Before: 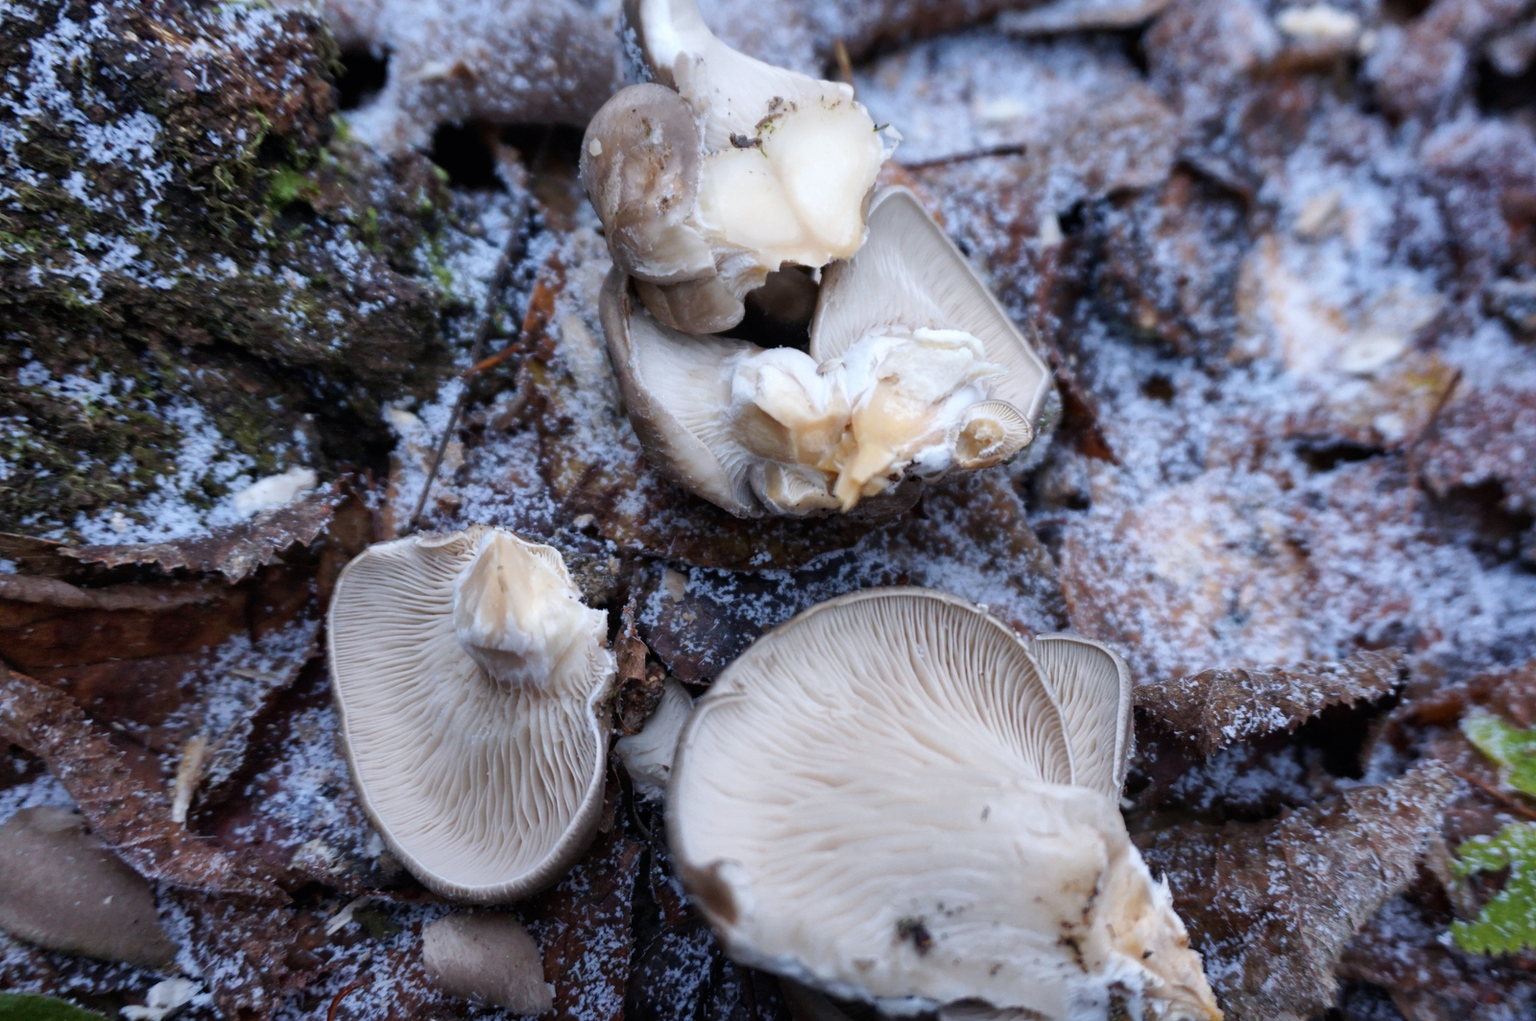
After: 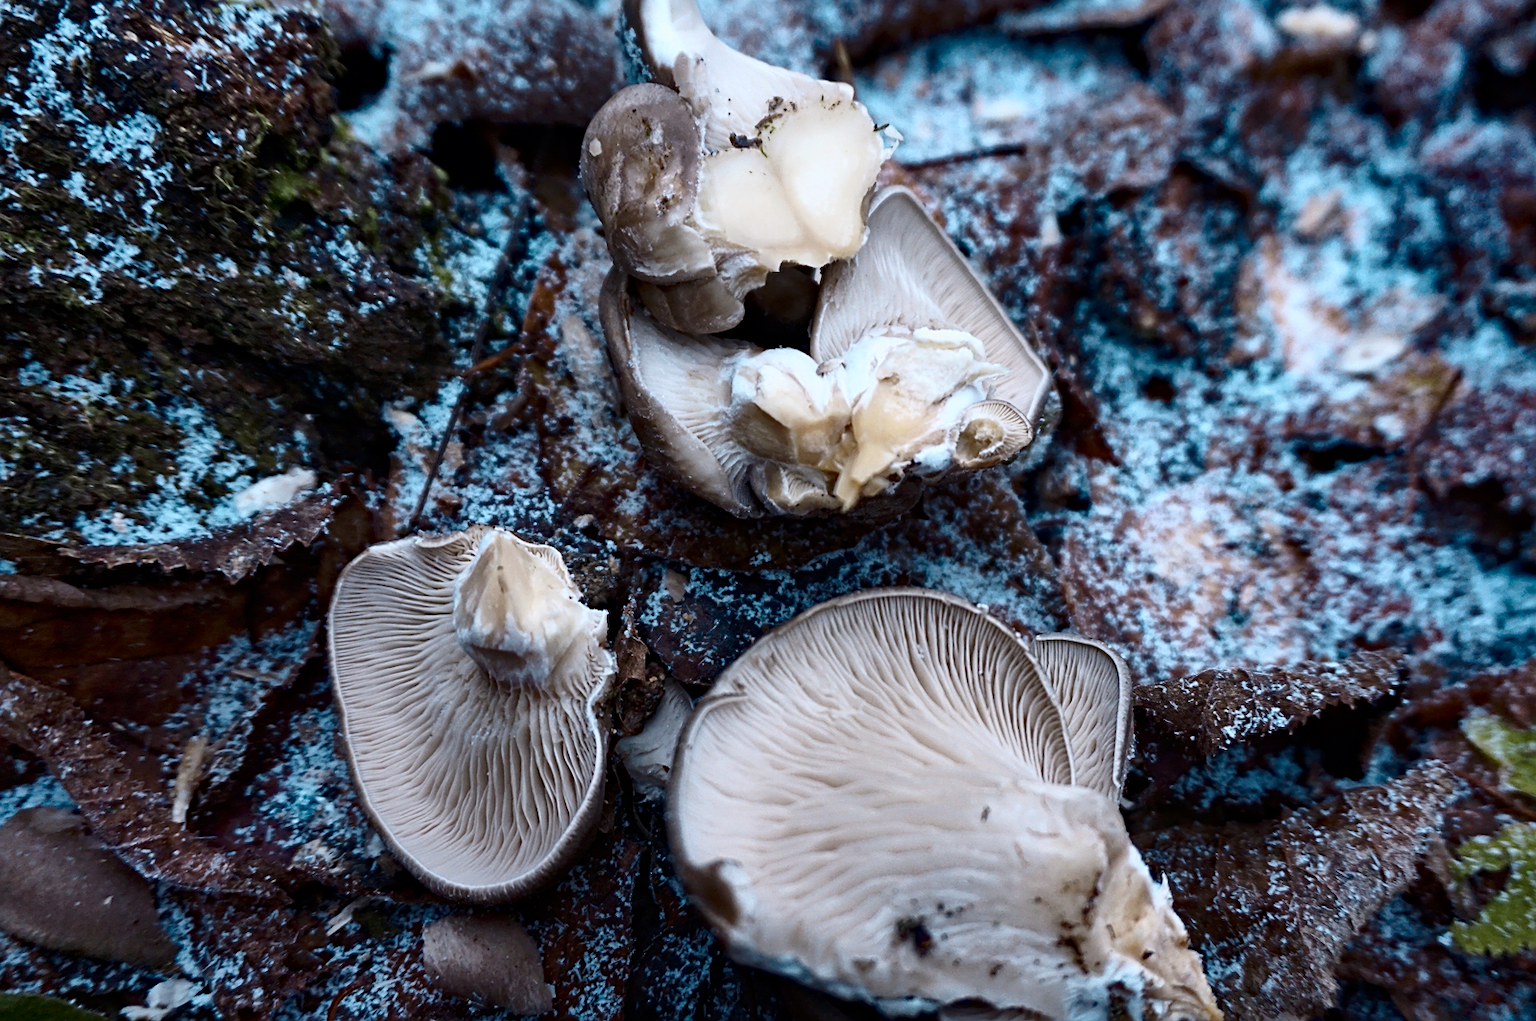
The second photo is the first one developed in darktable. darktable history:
sharpen: on, module defaults
color zones: curves: ch0 [(0.254, 0.492) (0.724, 0.62)]; ch1 [(0.25, 0.528) (0.719, 0.796)]; ch2 [(0, 0.472) (0.25, 0.5) (0.73, 0.184)]
contrast brightness saturation: contrast 0.249, saturation -0.307
haze removal: strength 0.297, distance 0.243, compatibility mode true, adaptive false
tone equalizer: -8 EV 0.273 EV, -7 EV 0.427 EV, -6 EV 0.392 EV, -5 EV 0.279 EV, -3 EV -0.26 EV, -2 EV -0.402 EV, -1 EV -0.407 EV, +0 EV -0.245 EV, smoothing diameter 24.8%, edges refinement/feathering 10.96, preserve details guided filter
